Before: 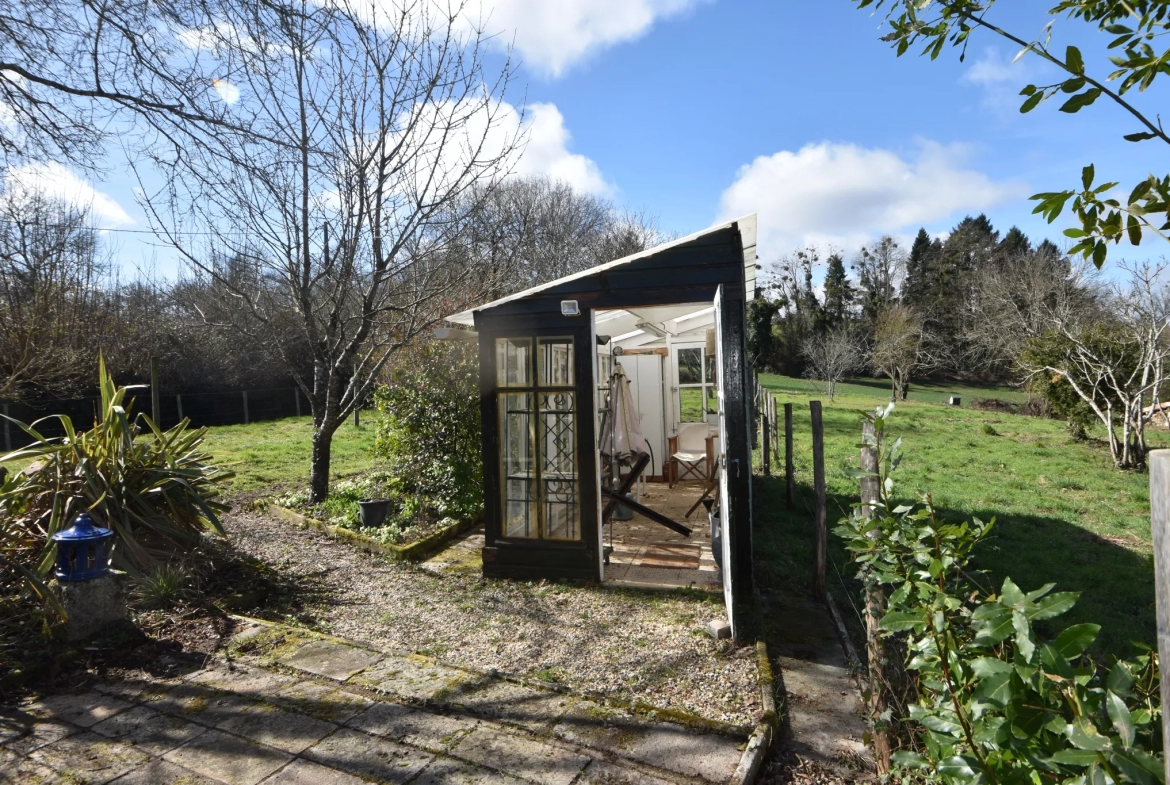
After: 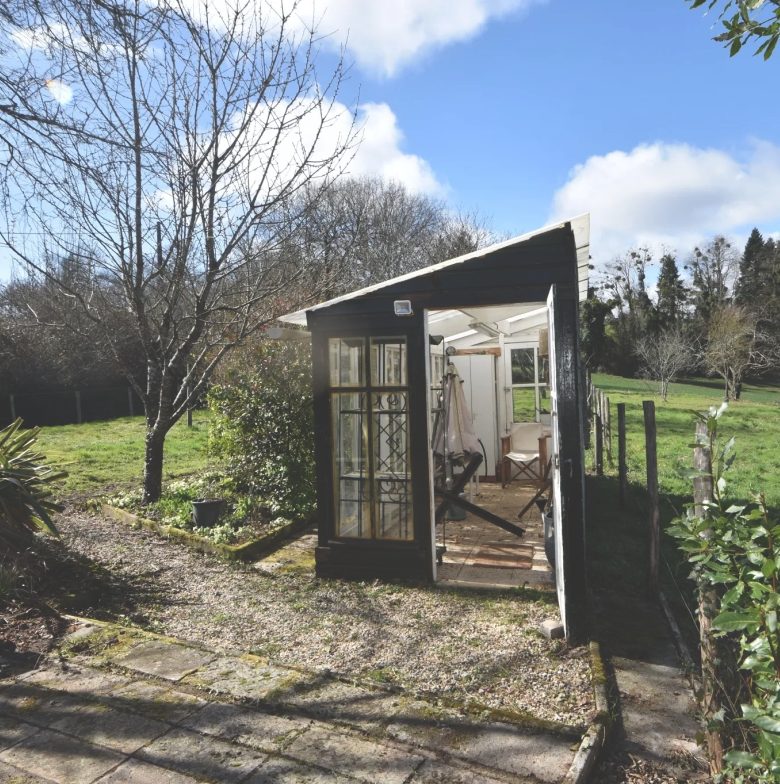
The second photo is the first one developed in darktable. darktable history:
exposure: black level correction -0.028, compensate exposure bias true, compensate highlight preservation false
crop and rotate: left 14.353%, right 18.978%
